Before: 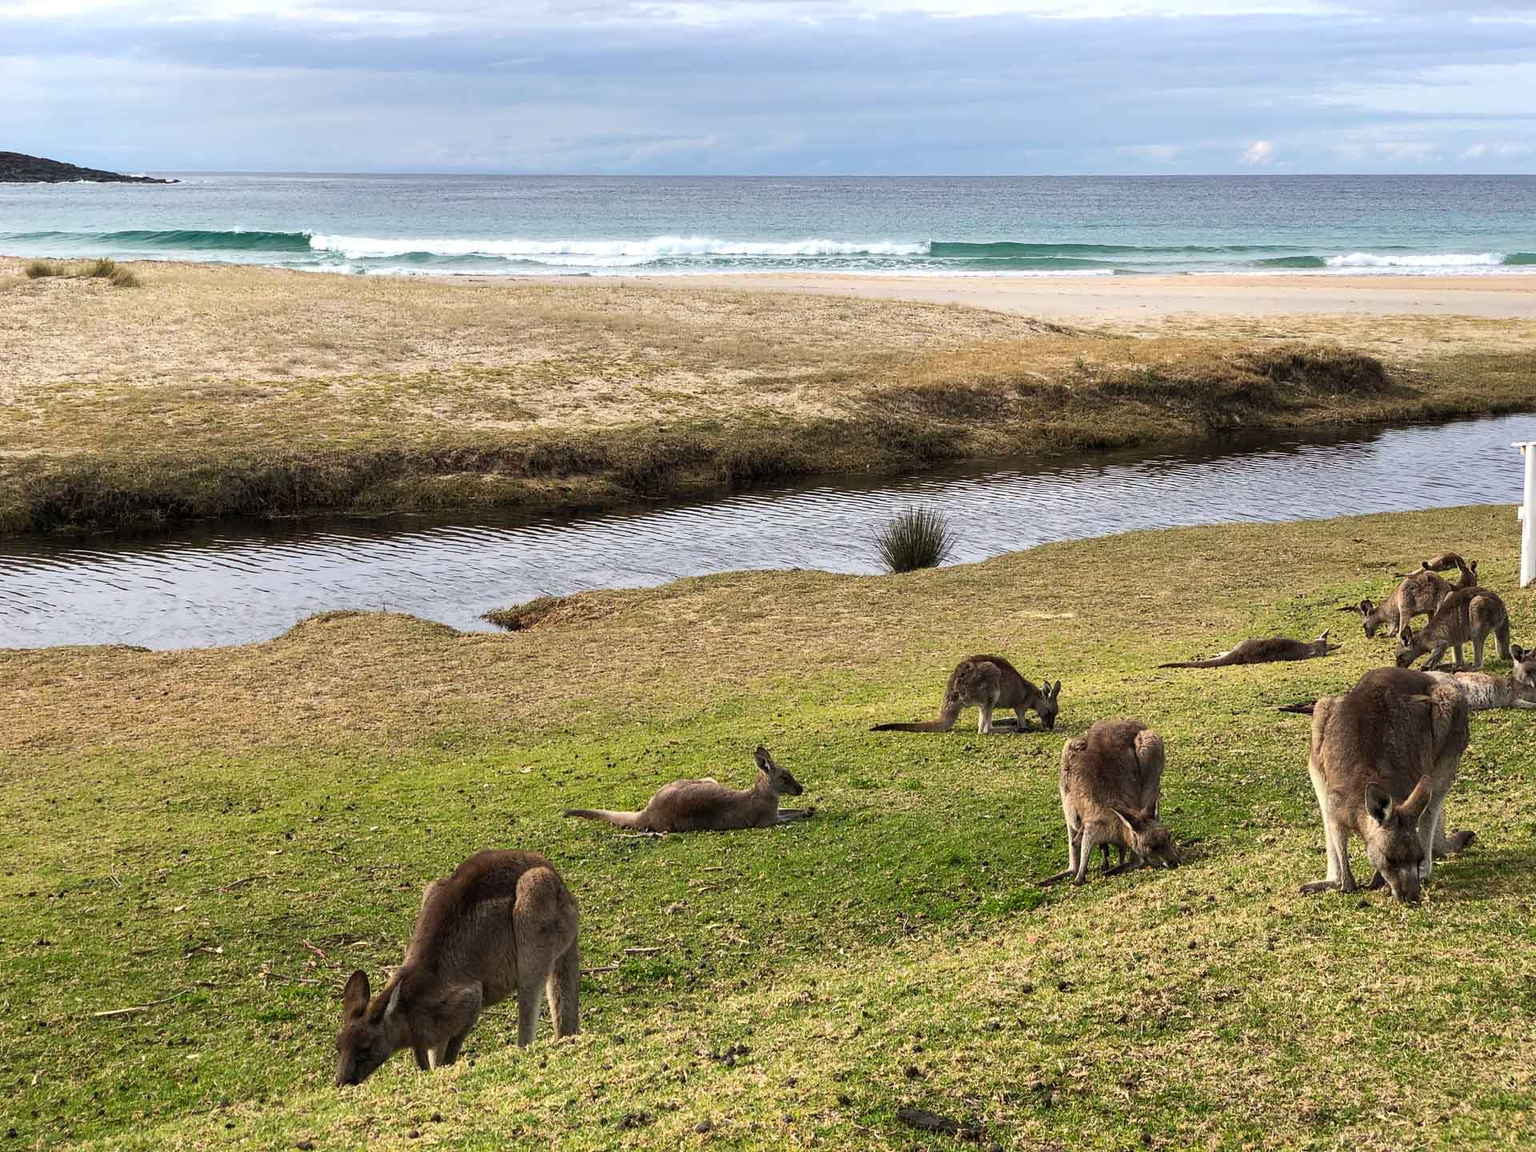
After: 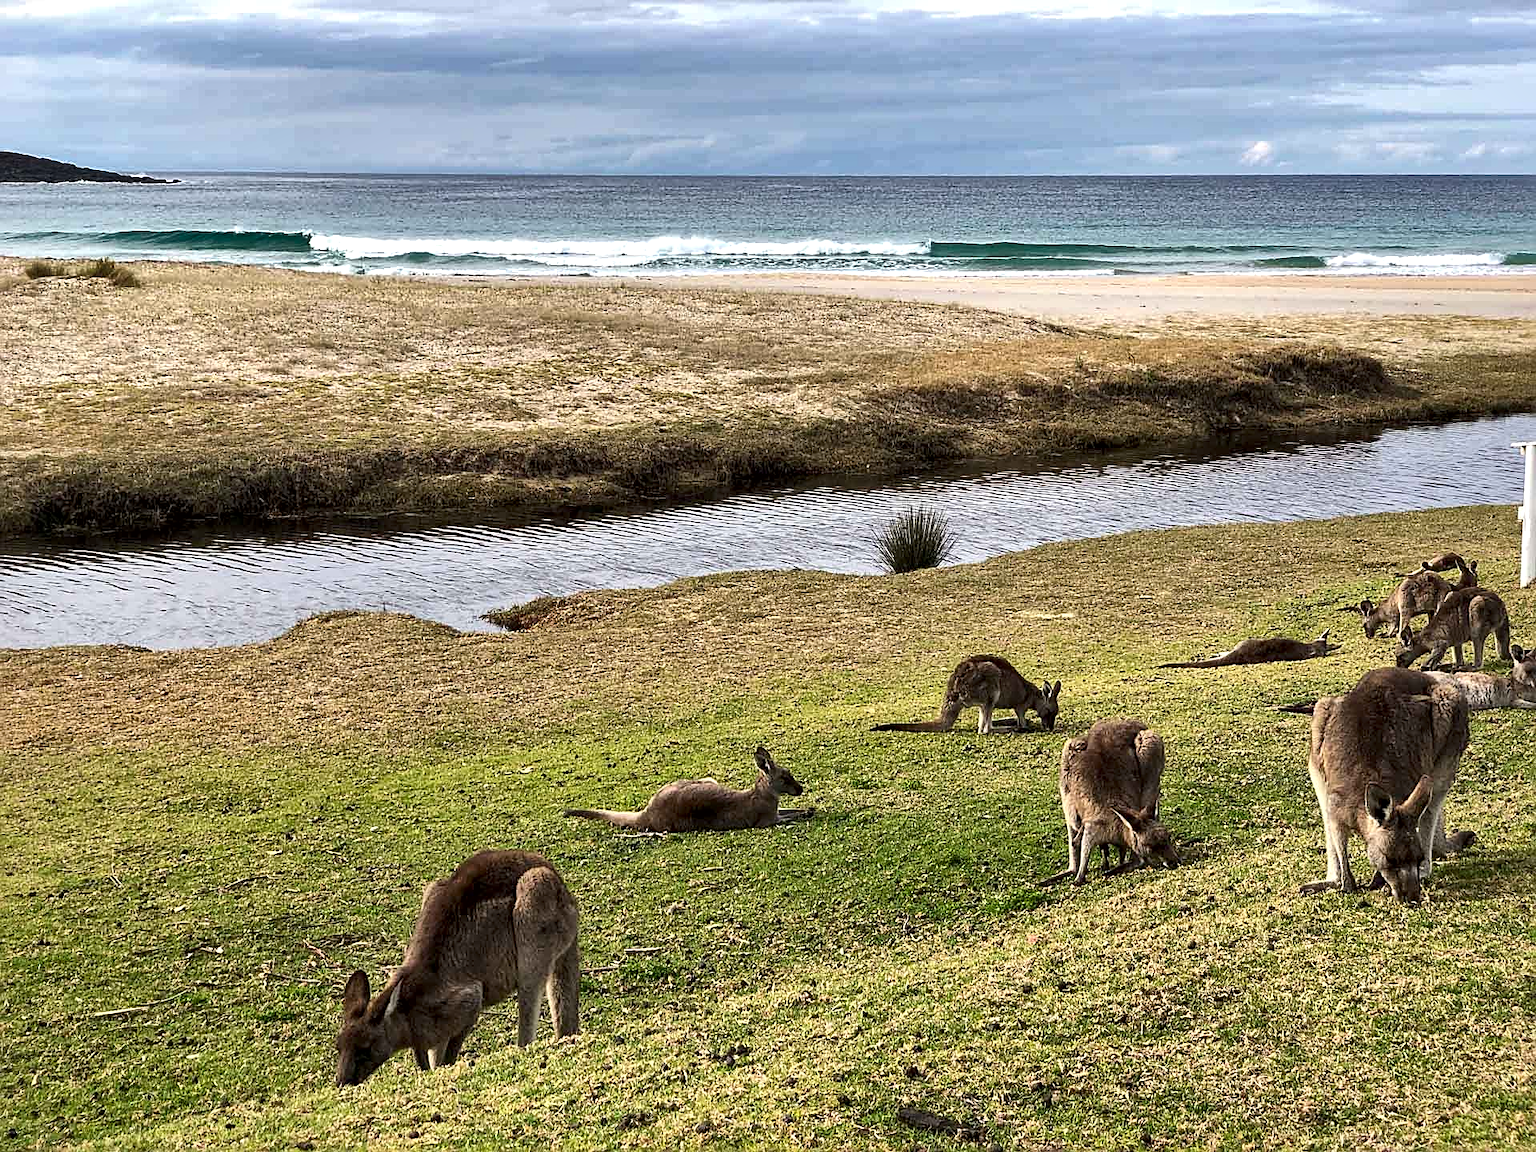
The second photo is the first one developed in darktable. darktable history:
sharpen: on, module defaults
shadows and highlights: low approximation 0.01, soften with gaussian
local contrast: mode bilateral grid, contrast 25, coarseness 60, detail 151%, midtone range 0.2
